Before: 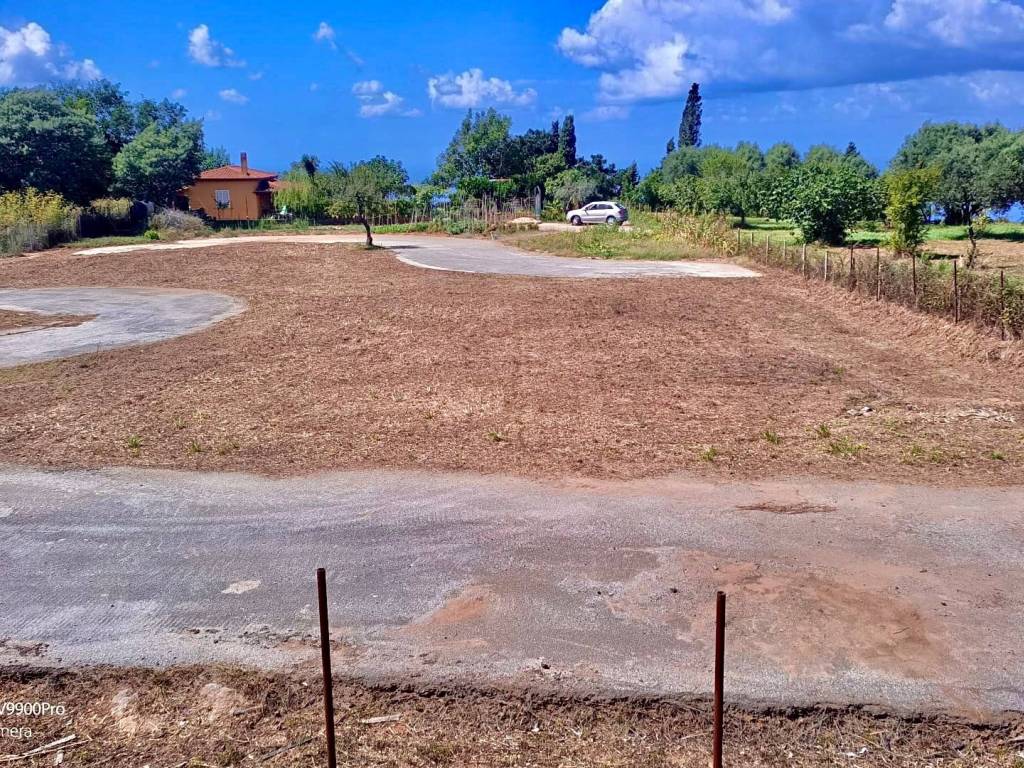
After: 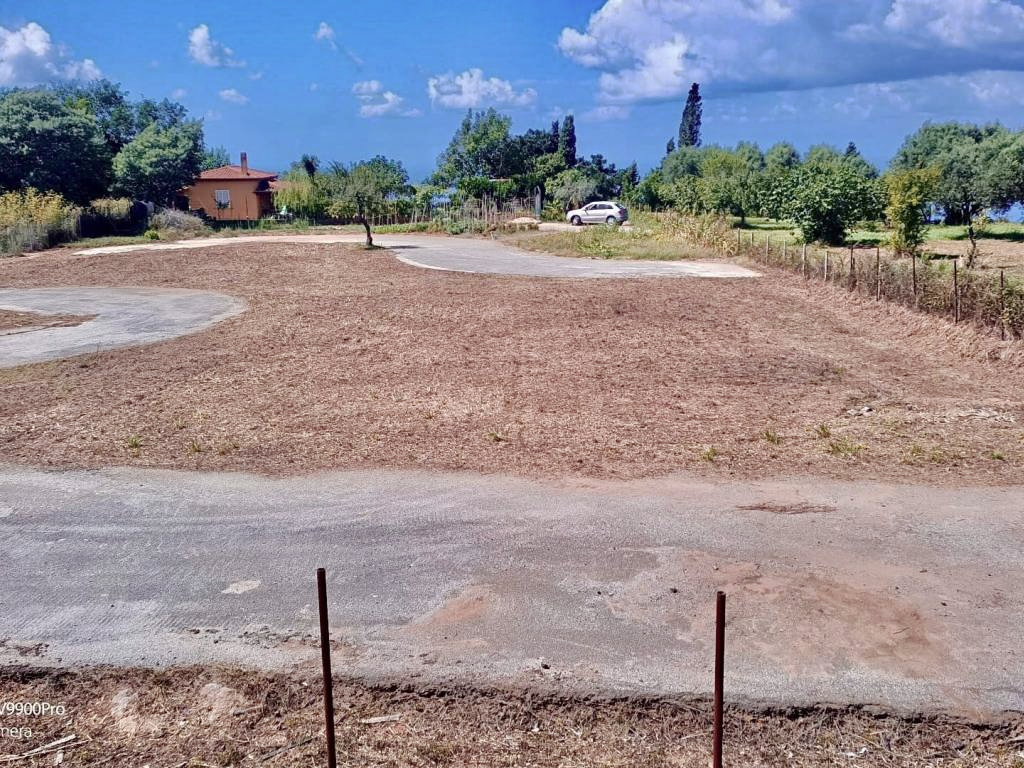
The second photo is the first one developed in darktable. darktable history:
base curve: curves: ch0 [(0, 0) (0.235, 0.266) (0.503, 0.496) (0.786, 0.72) (1, 1)], exposure shift 0.01, preserve colors none
color zones: curves: ch1 [(0.24, 0.634) (0.75, 0.5)]; ch2 [(0.253, 0.437) (0.745, 0.491)]
contrast brightness saturation: contrast 0.098, saturation -0.364
